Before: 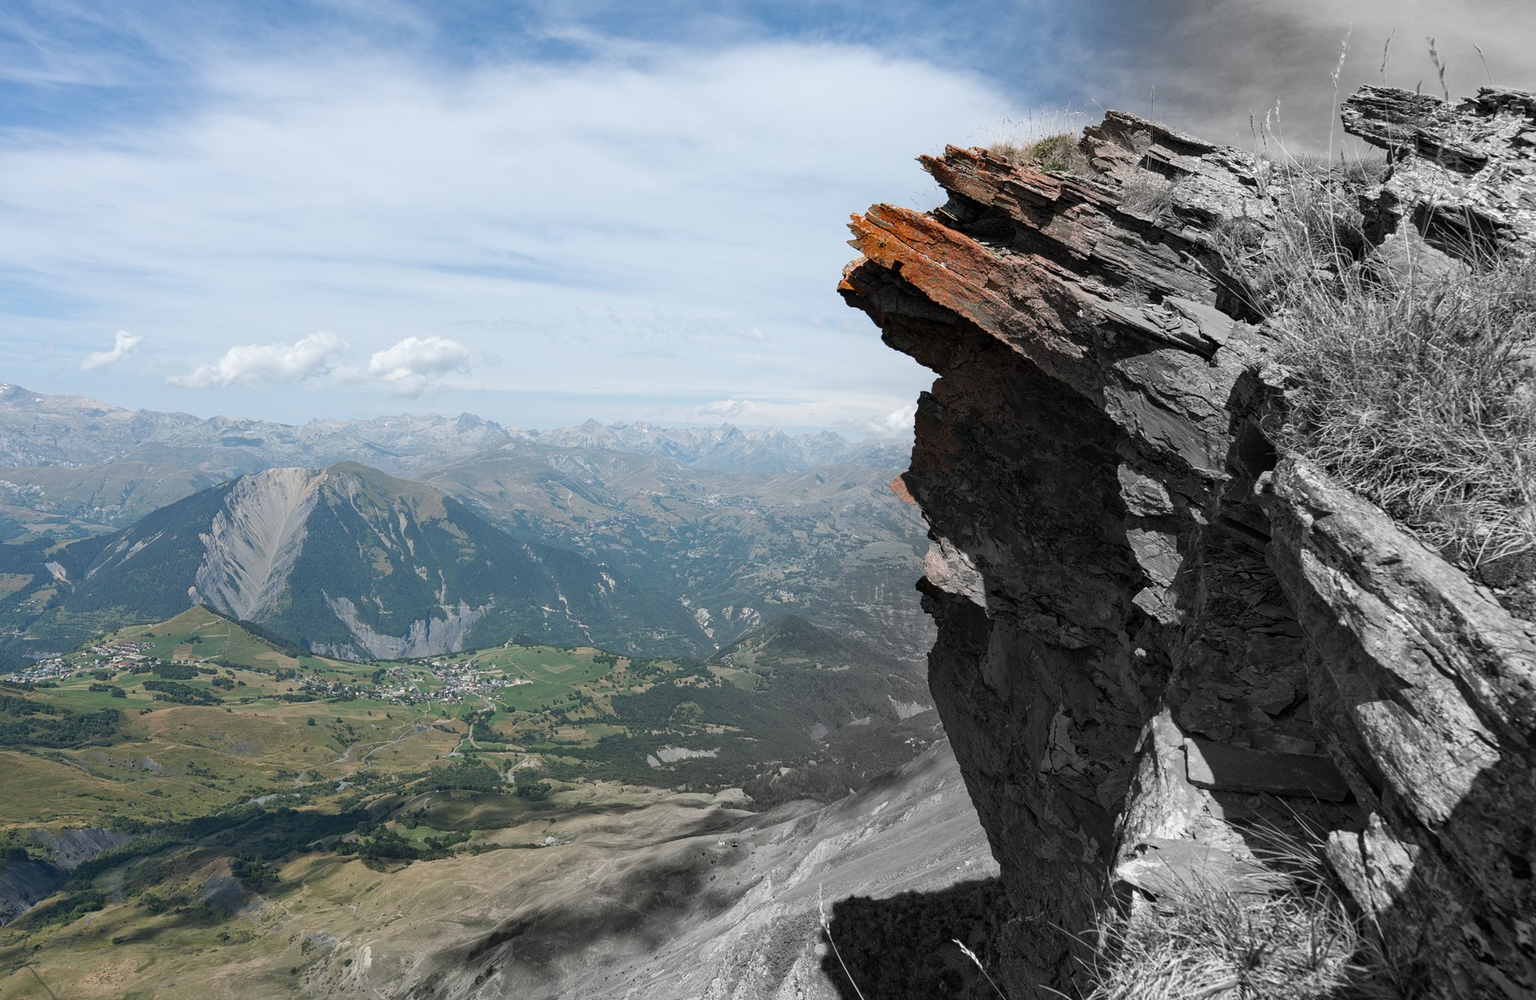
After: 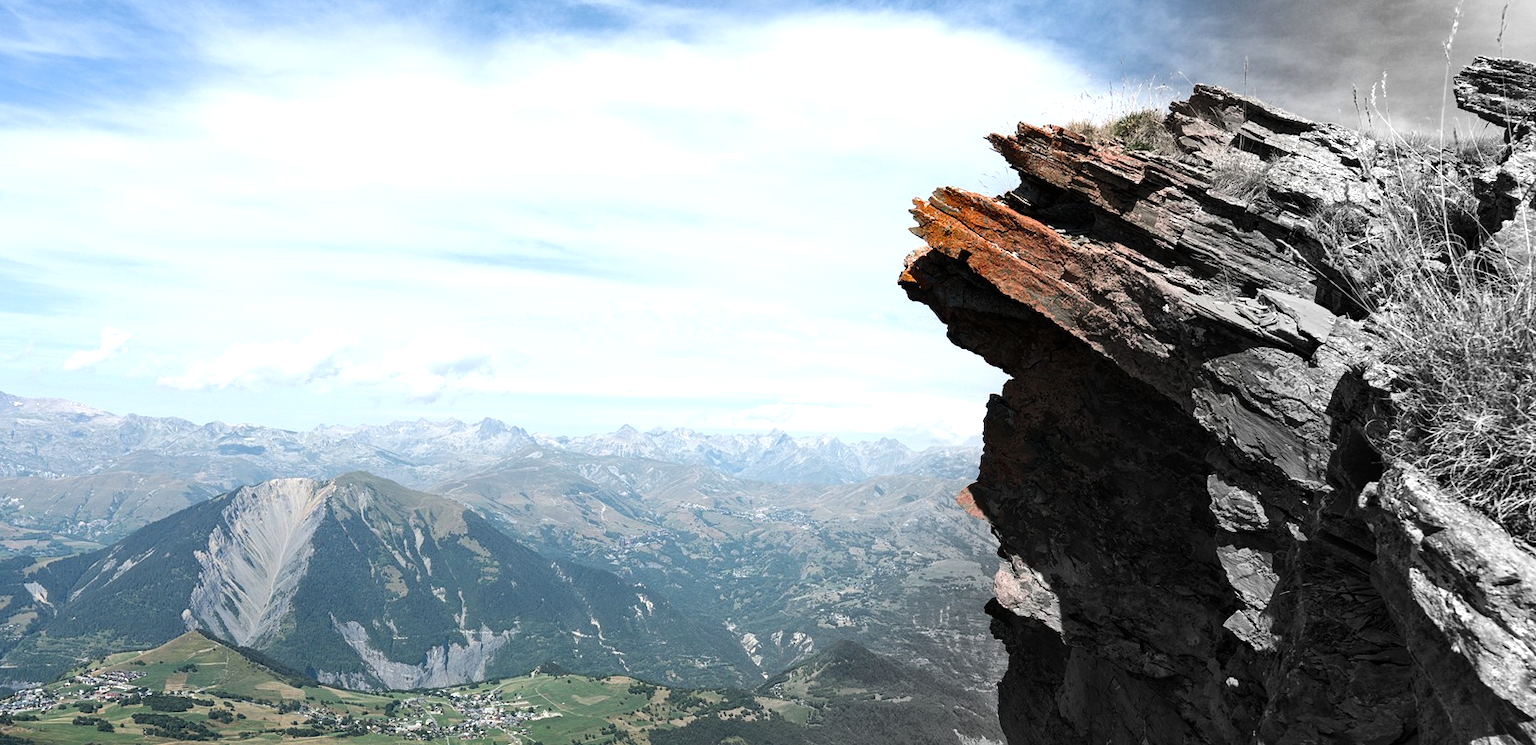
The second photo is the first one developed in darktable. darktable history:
crop: left 1.509%, top 3.452%, right 7.696%, bottom 28.452%
tone equalizer: -8 EV -0.75 EV, -7 EV -0.7 EV, -6 EV -0.6 EV, -5 EV -0.4 EV, -3 EV 0.4 EV, -2 EV 0.6 EV, -1 EV 0.7 EV, +0 EV 0.75 EV, edges refinement/feathering 500, mask exposure compensation -1.57 EV, preserve details no
